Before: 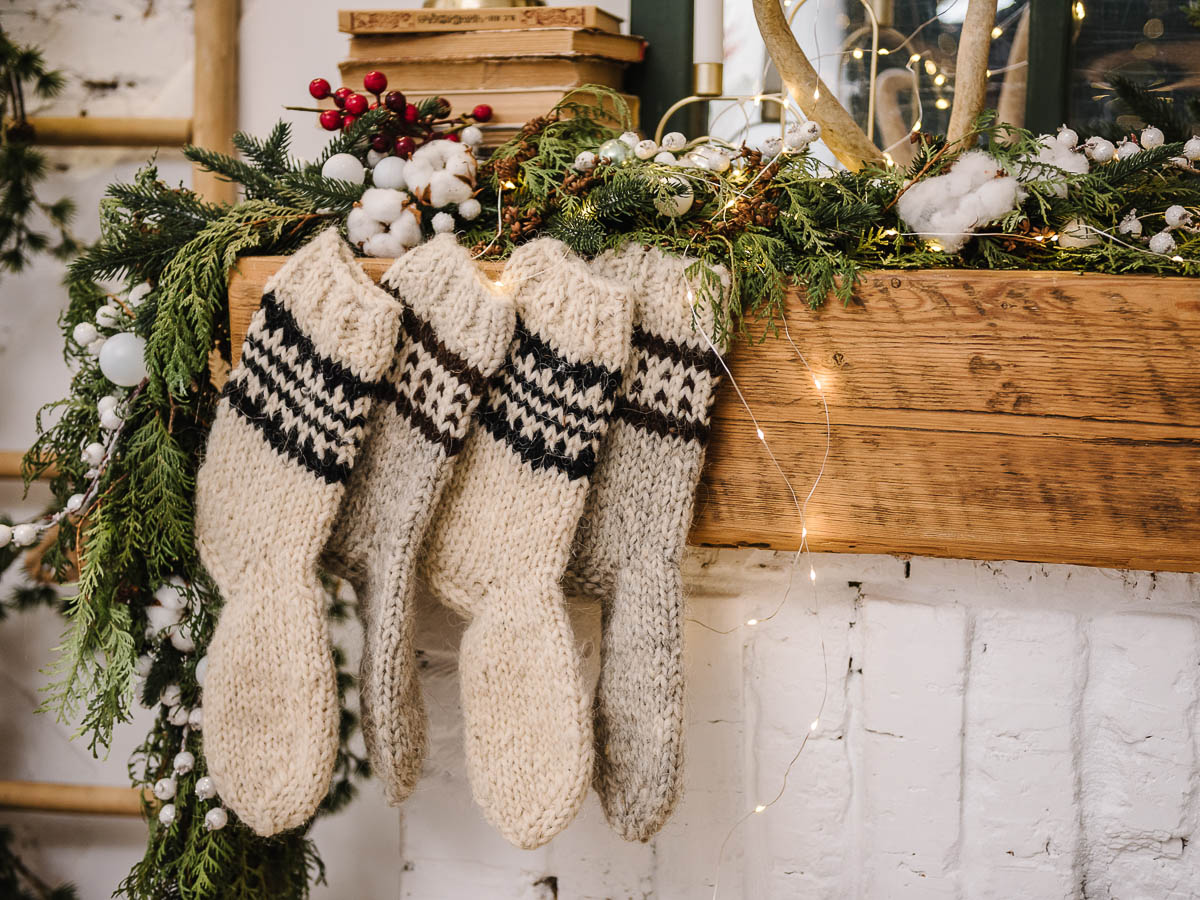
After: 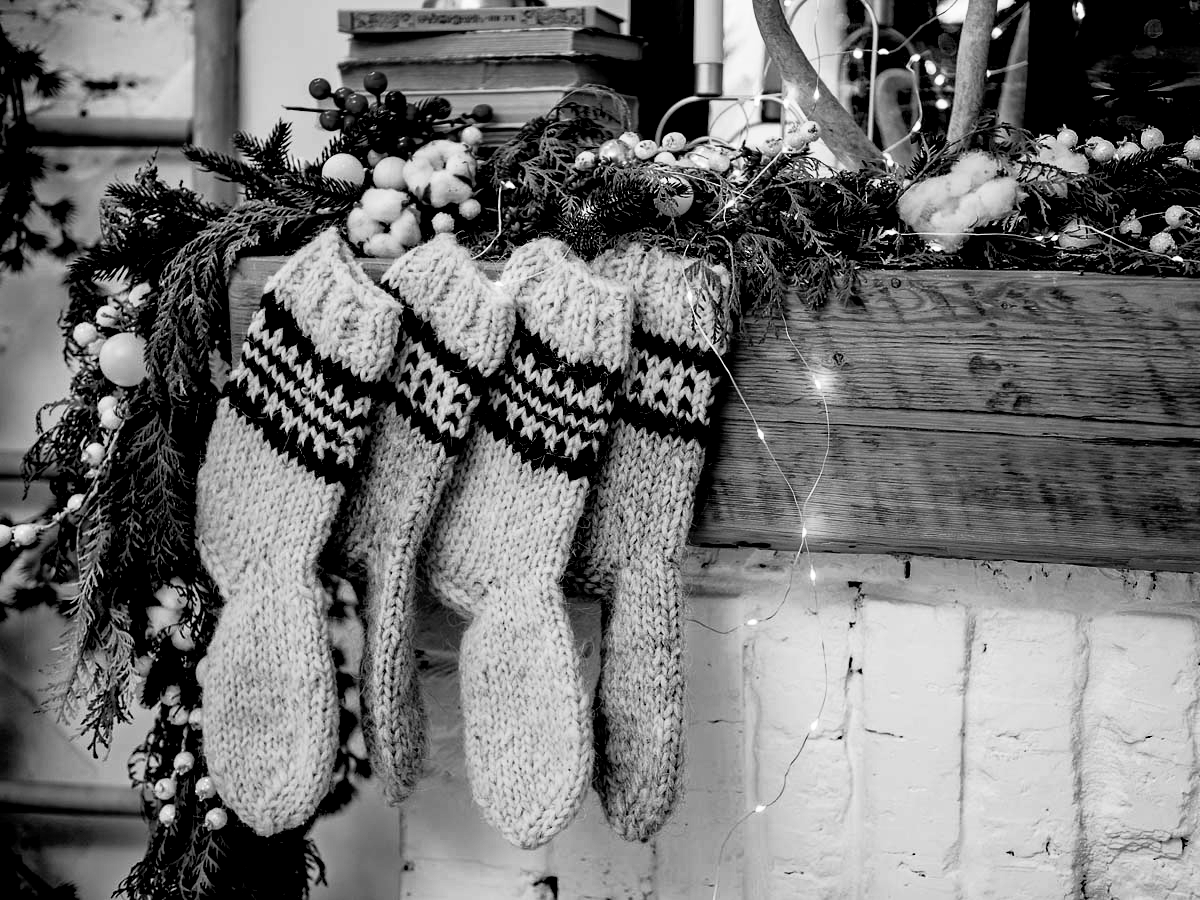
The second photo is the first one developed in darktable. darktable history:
haze removal: strength 0.282, distance 0.249, adaptive false
exposure: black level correction 0.048, exposure 0.013 EV, compensate highlight preservation false
color calibration: output gray [0.267, 0.423, 0.261, 0], x 0.38, y 0.39, temperature 4075.92 K
base curve: curves: ch0 [(0, 0) (0.257, 0.25) (0.482, 0.586) (0.757, 0.871) (1, 1)], preserve colors none
